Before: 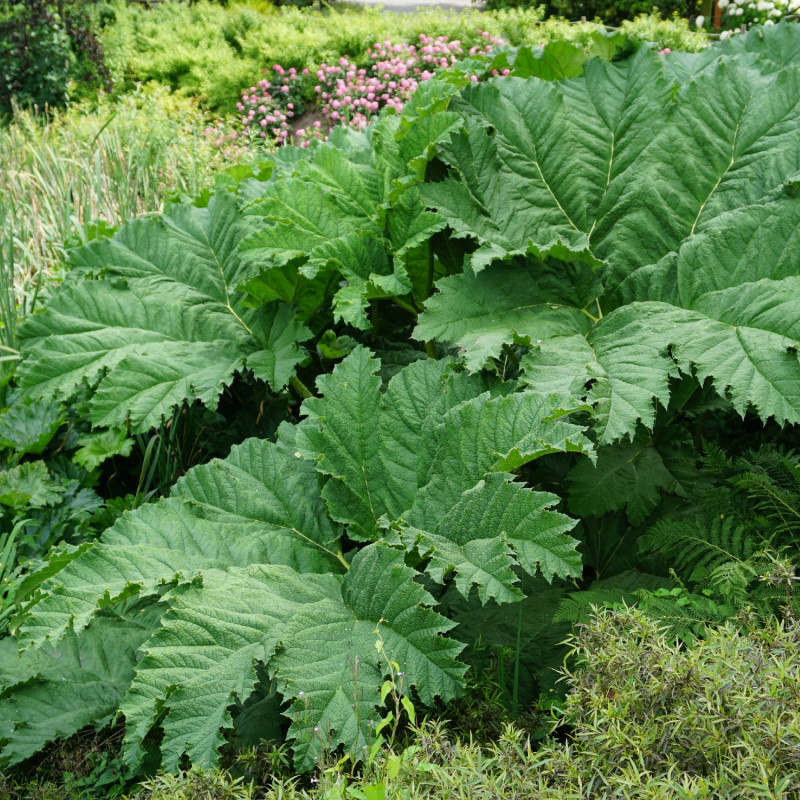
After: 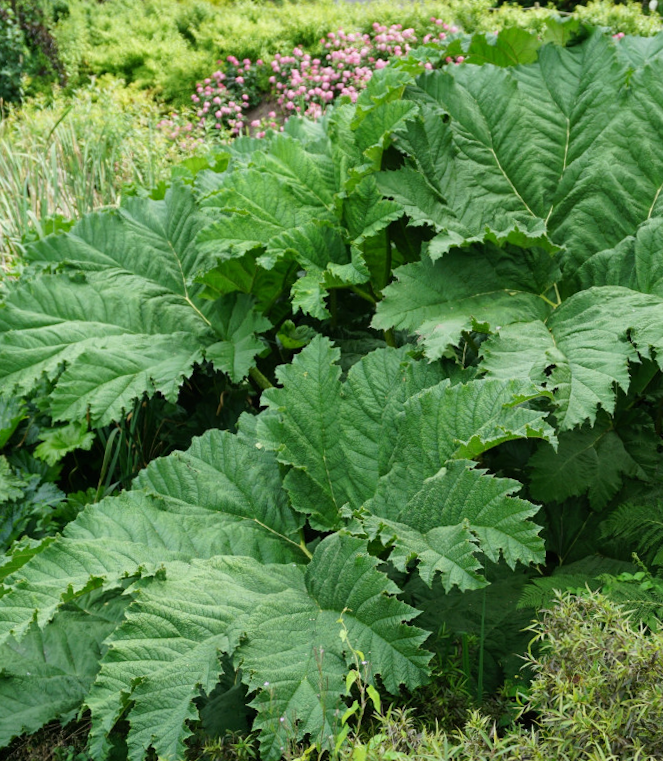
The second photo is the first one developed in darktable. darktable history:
crop and rotate: angle 1°, left 4.281%, top 0.642%, right 11.383%, bottom 2.486%
exposure: compensate highlight preservation false
